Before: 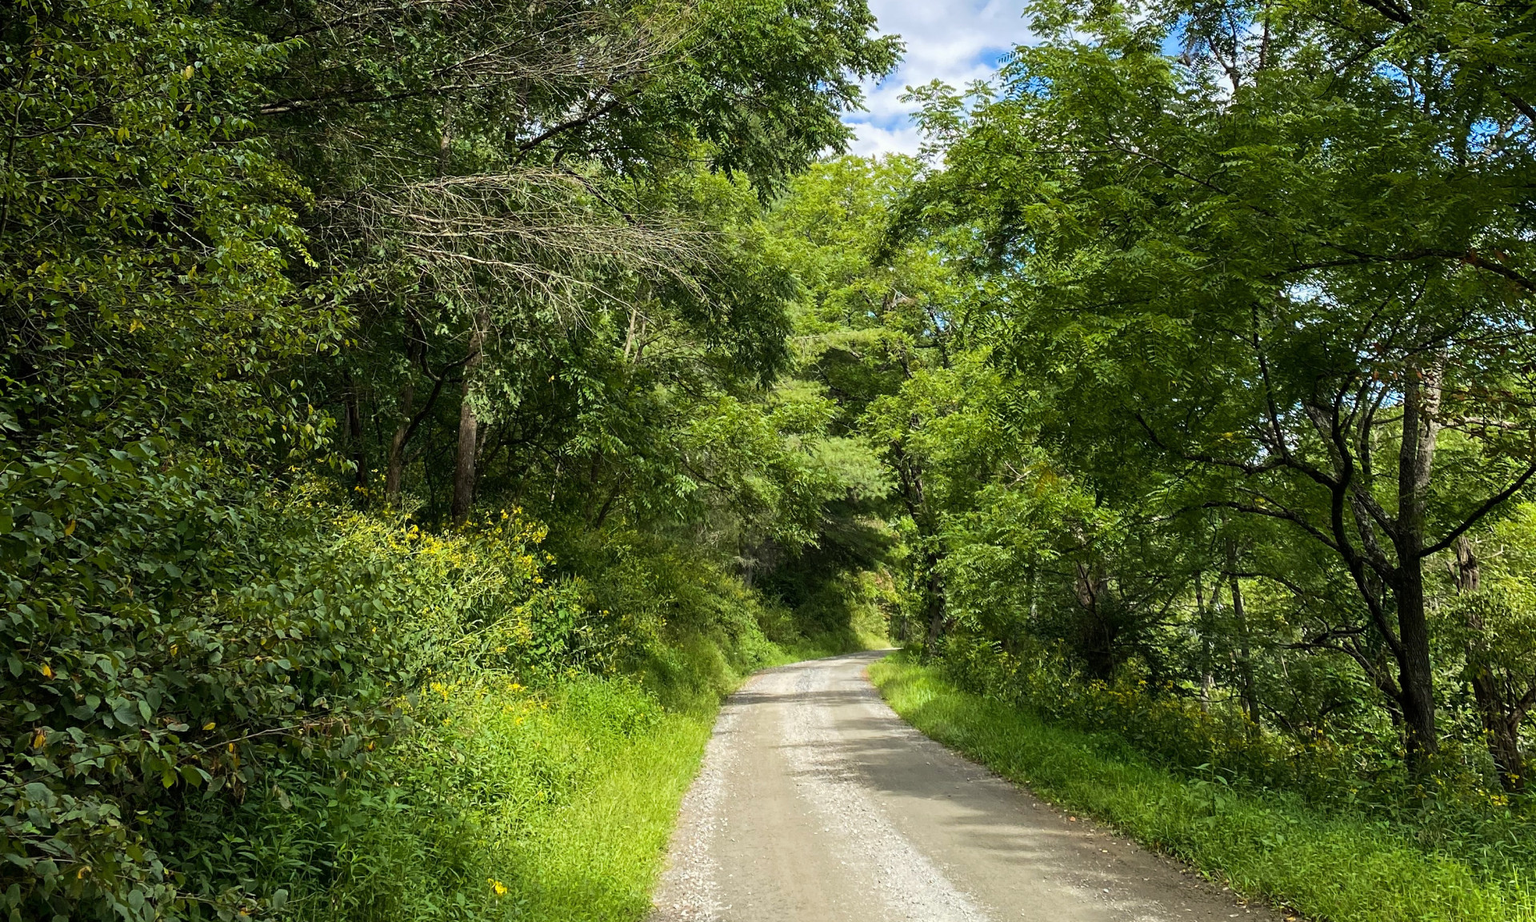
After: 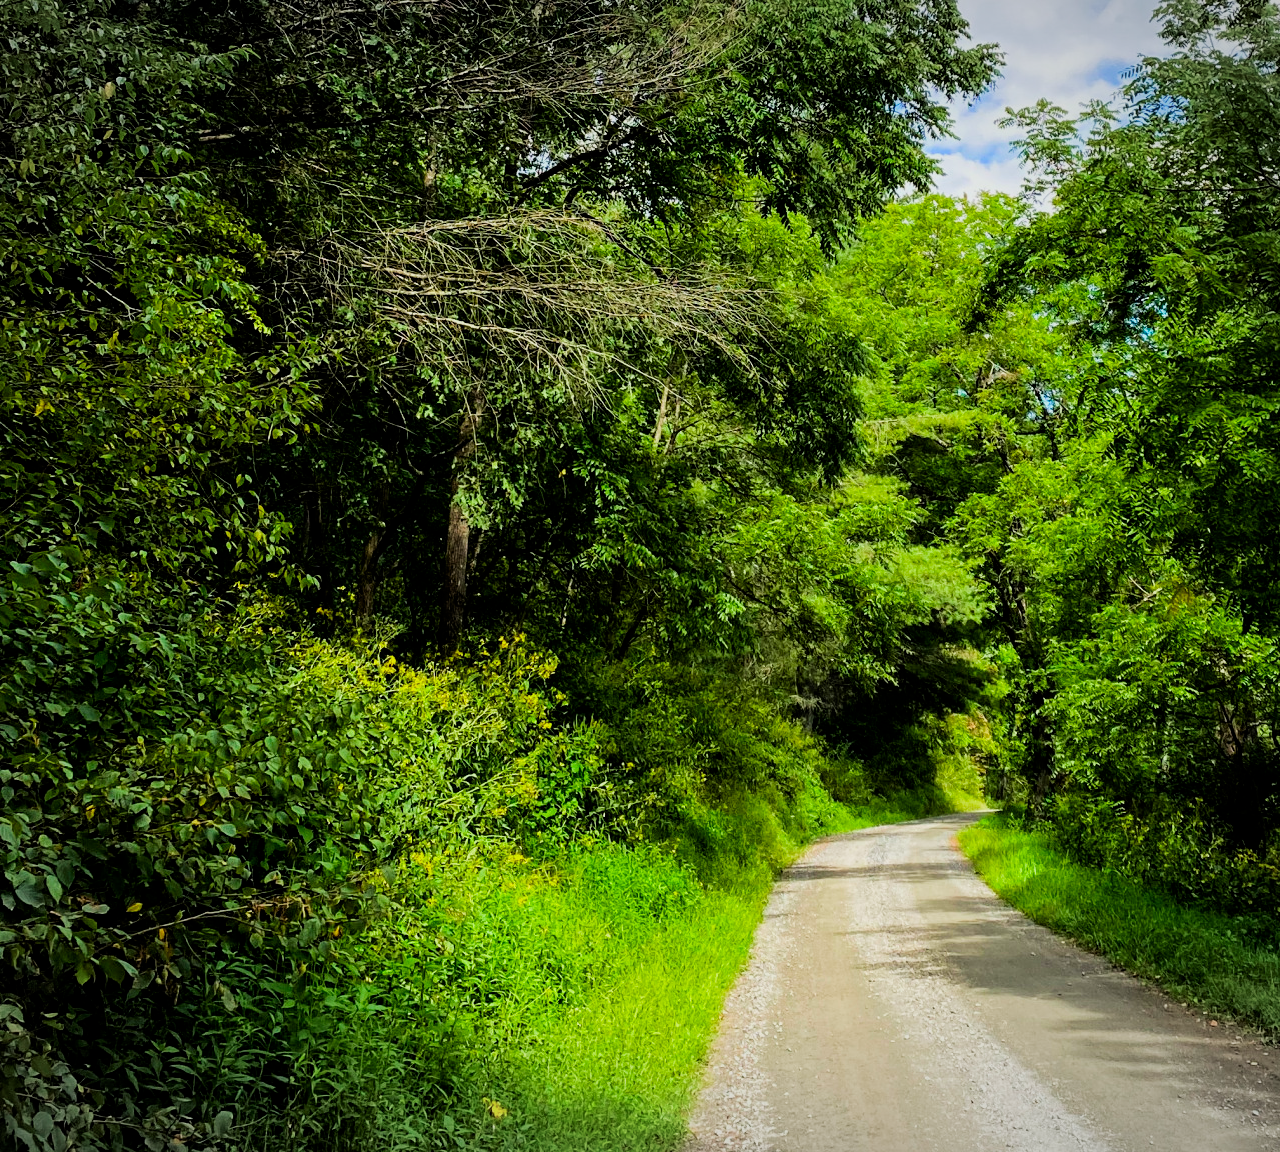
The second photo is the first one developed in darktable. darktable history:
color contrast: green-magenta contrast 1.69, blue-yellow contrast 1.49
crop and rotate: left 6.617%, right 26.717%
vignetting: fall-off start 100%, brightness -0.282, width/height ratio 1.31
filmic rgb: black relative exposure -5 EV, white relative exposure 3.5 EV, hardness 3.19, contrast 1.2, highlights saturation mix -50%
exposure: black level correction 0.001, compensate highlight preservation false
